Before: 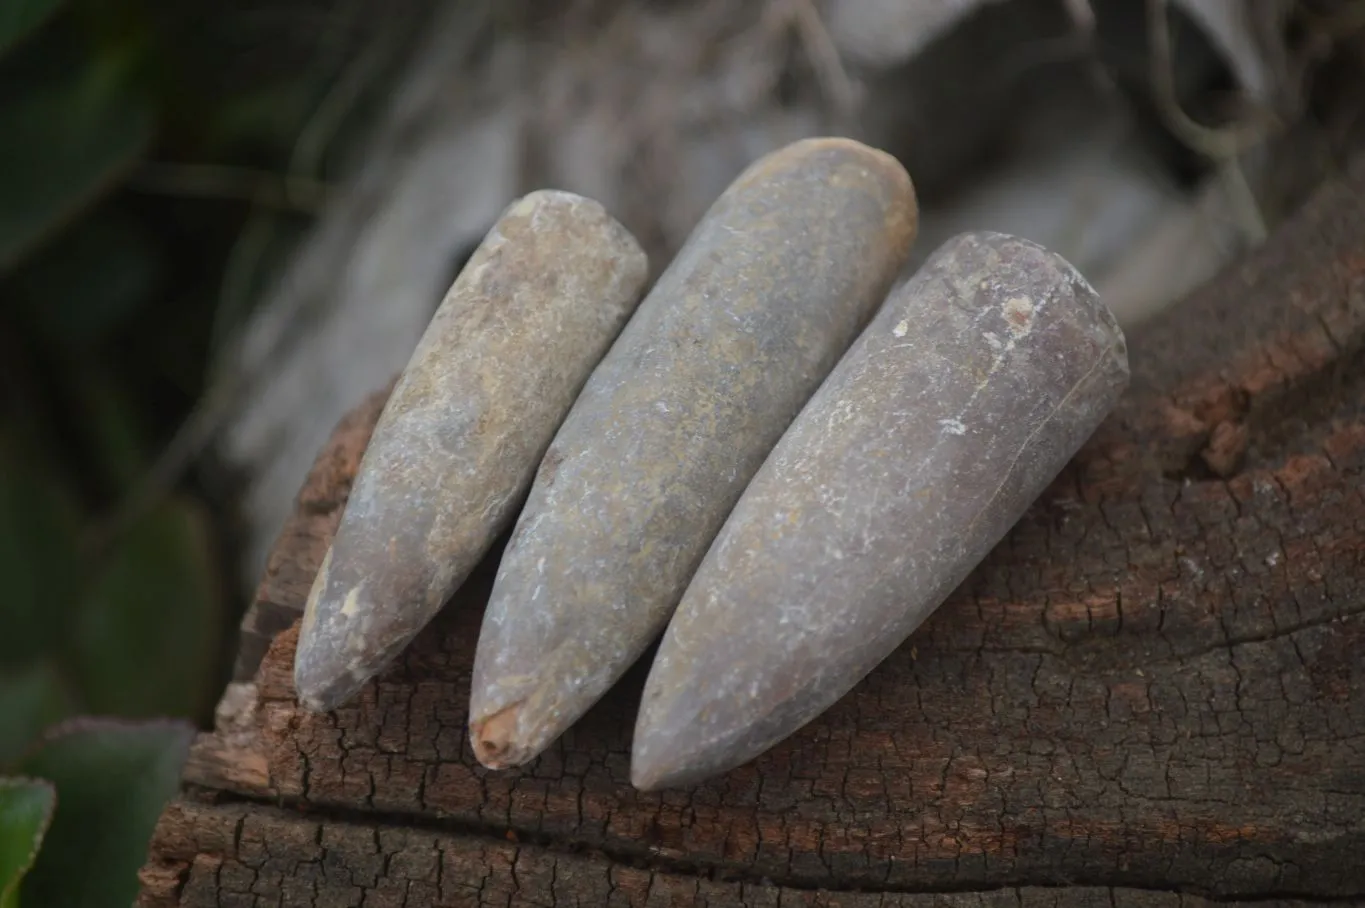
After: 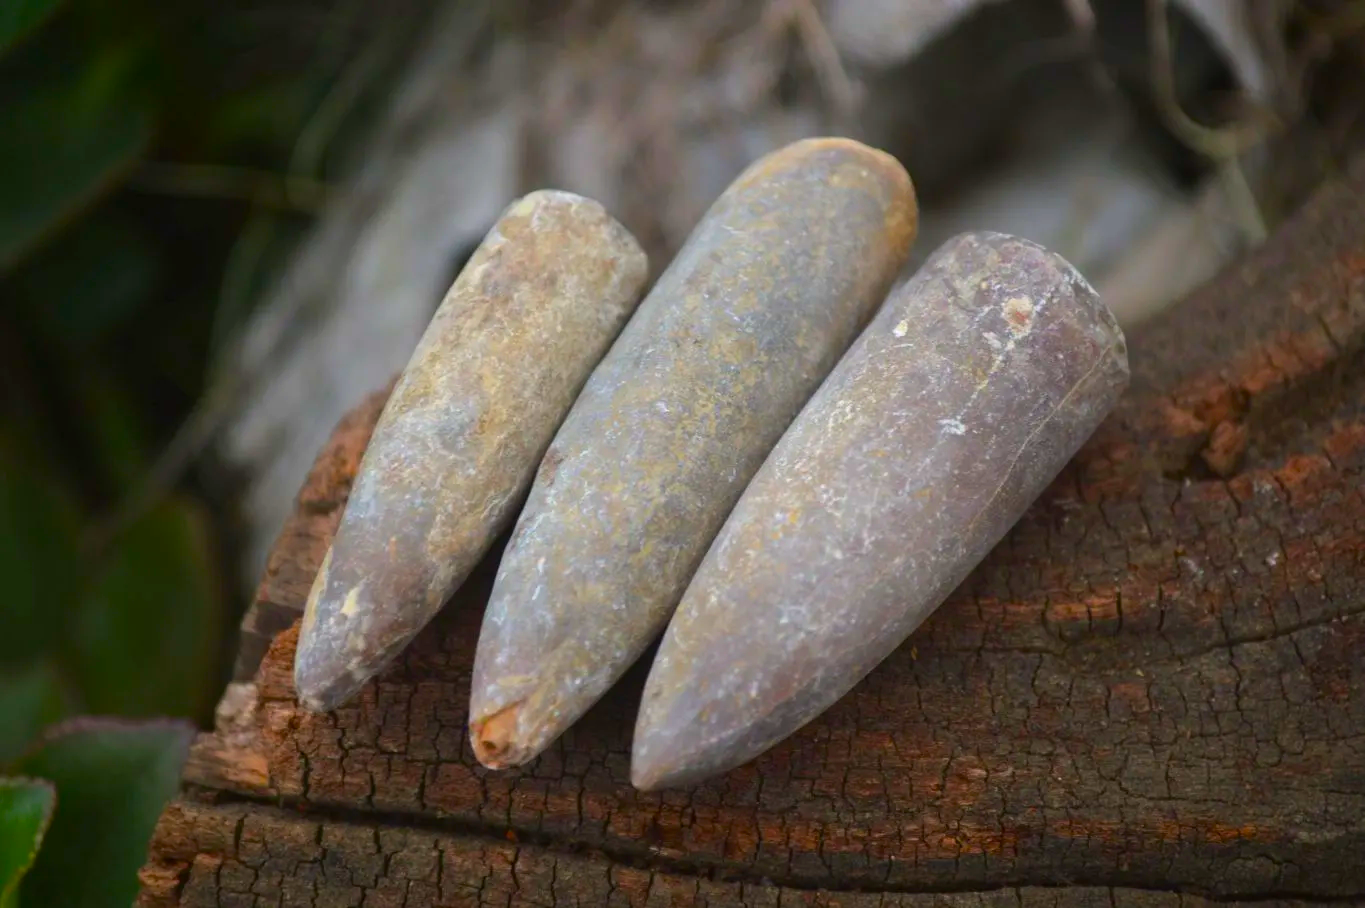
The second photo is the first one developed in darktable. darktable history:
color balance rgb: perceptual saturation grading › global saturation 36%, perceptual brilliance grading › global brilliance 10%, global vibrance 20%
contrast brightness saturation: contrast 0.08, saturation 0.2
white balance: emerald 1
